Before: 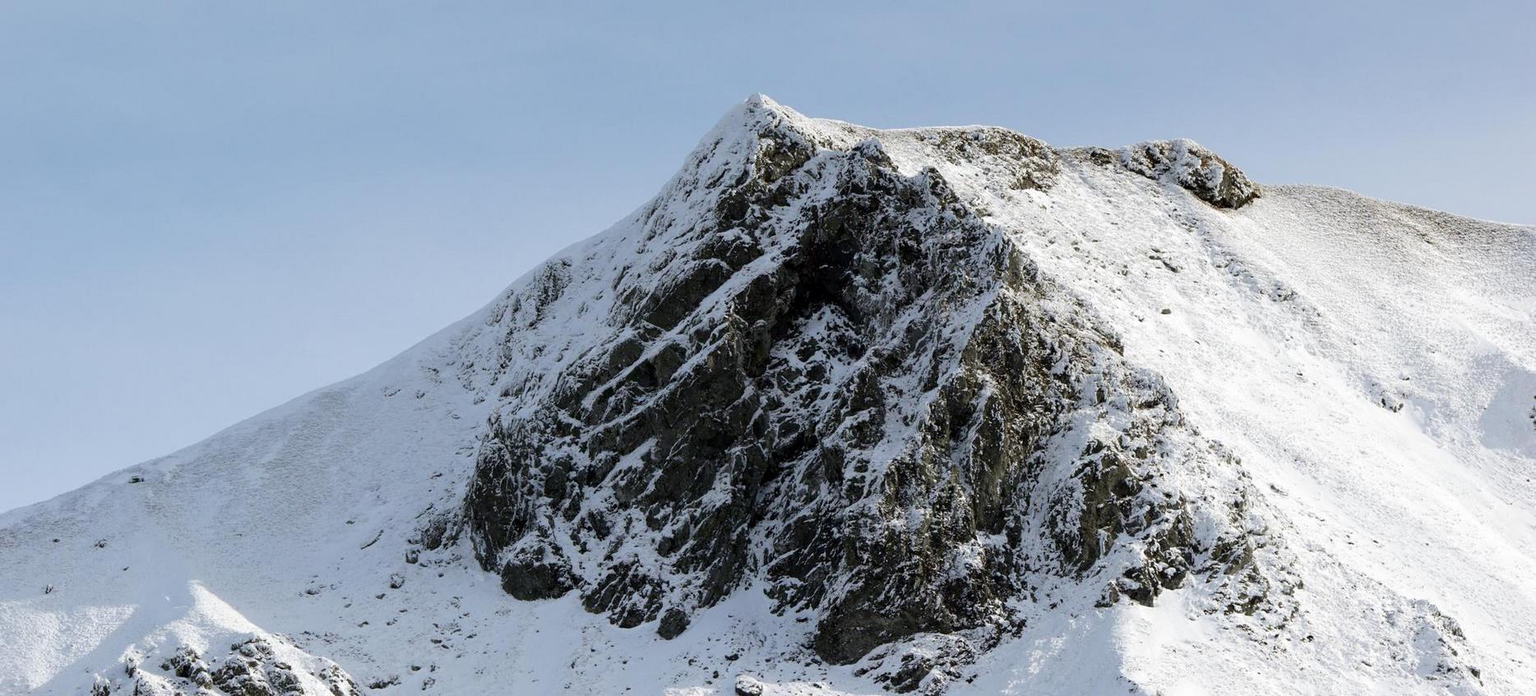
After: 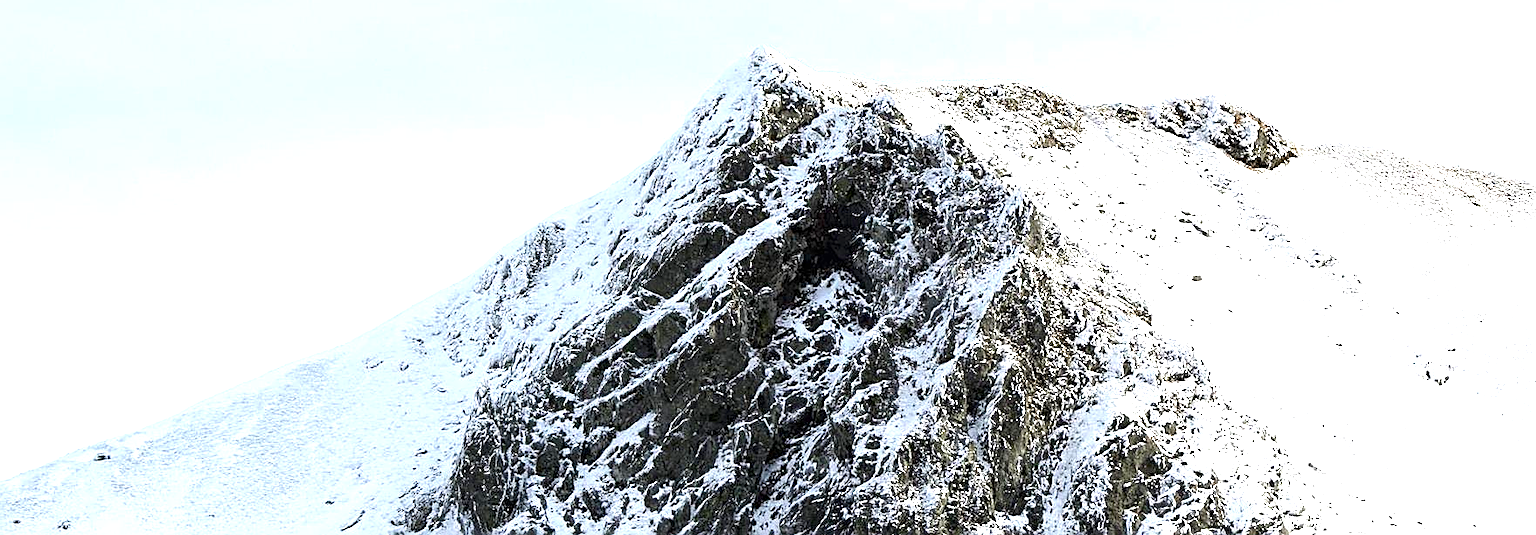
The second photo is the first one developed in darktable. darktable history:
crop: left 2.632%, top 7.276%, right 3.297%, bottom 20.261%
sharpen: amount 0.748
exposure: black level correction 0, exposure 1.542 EV, compensate highlight preservation false
